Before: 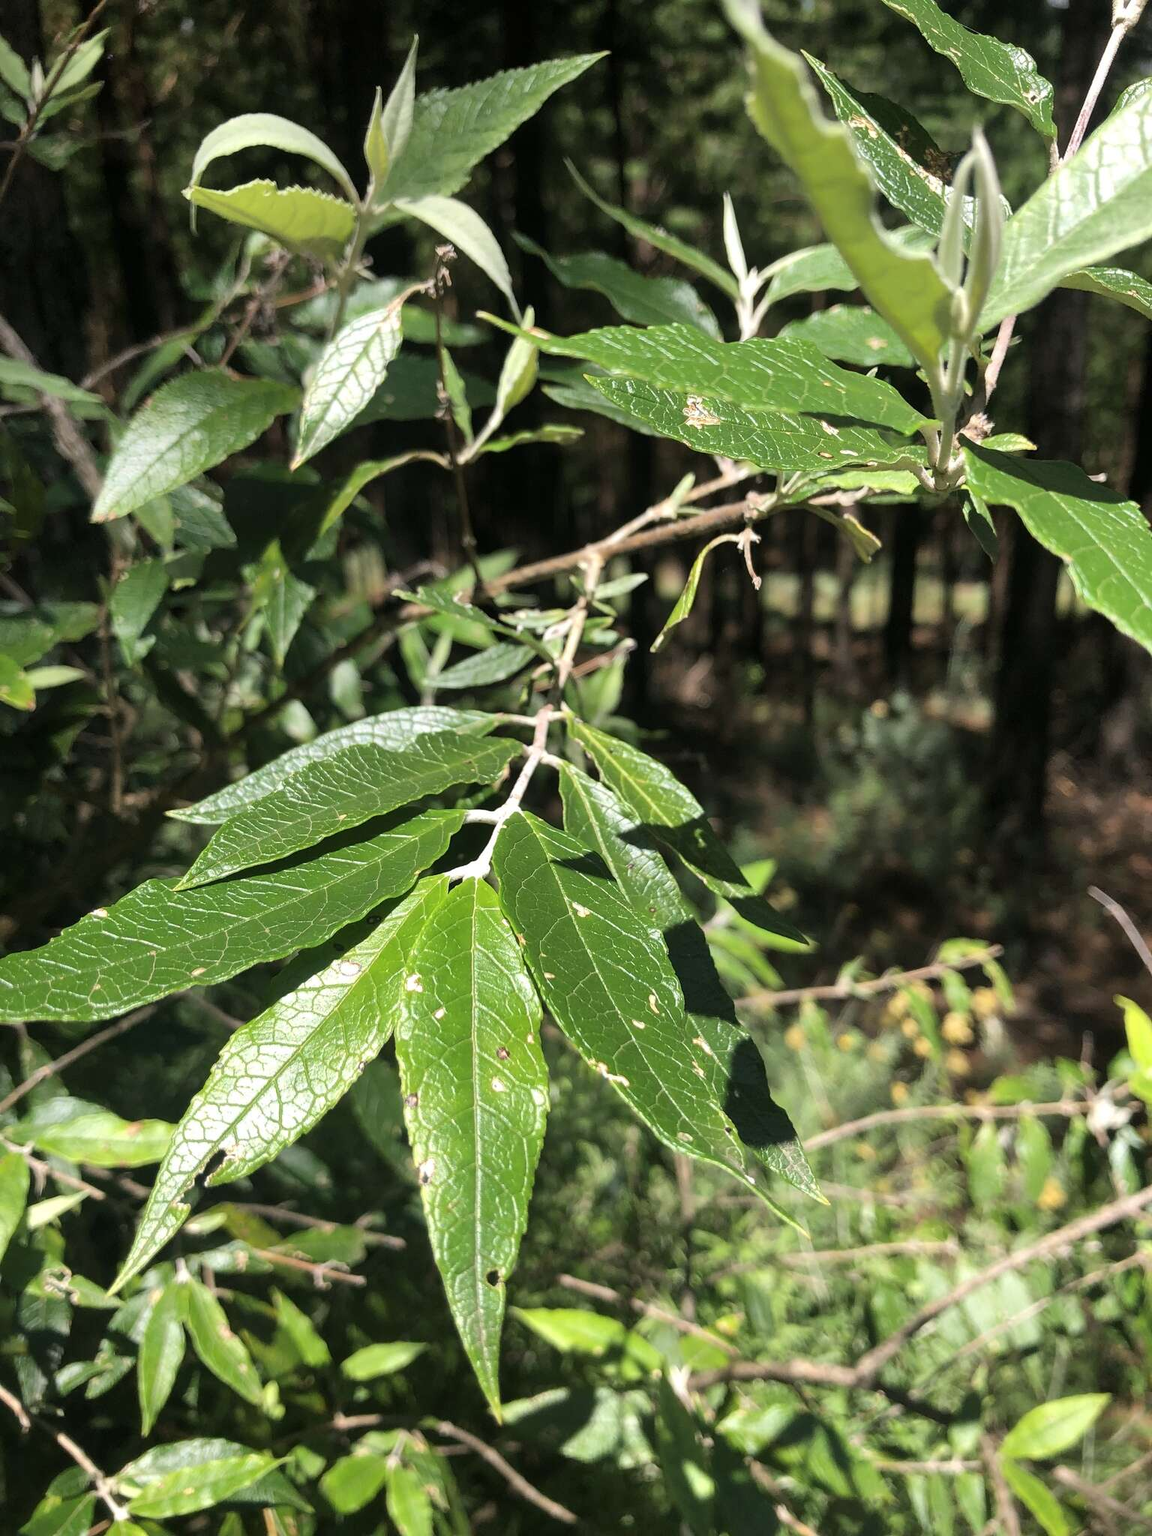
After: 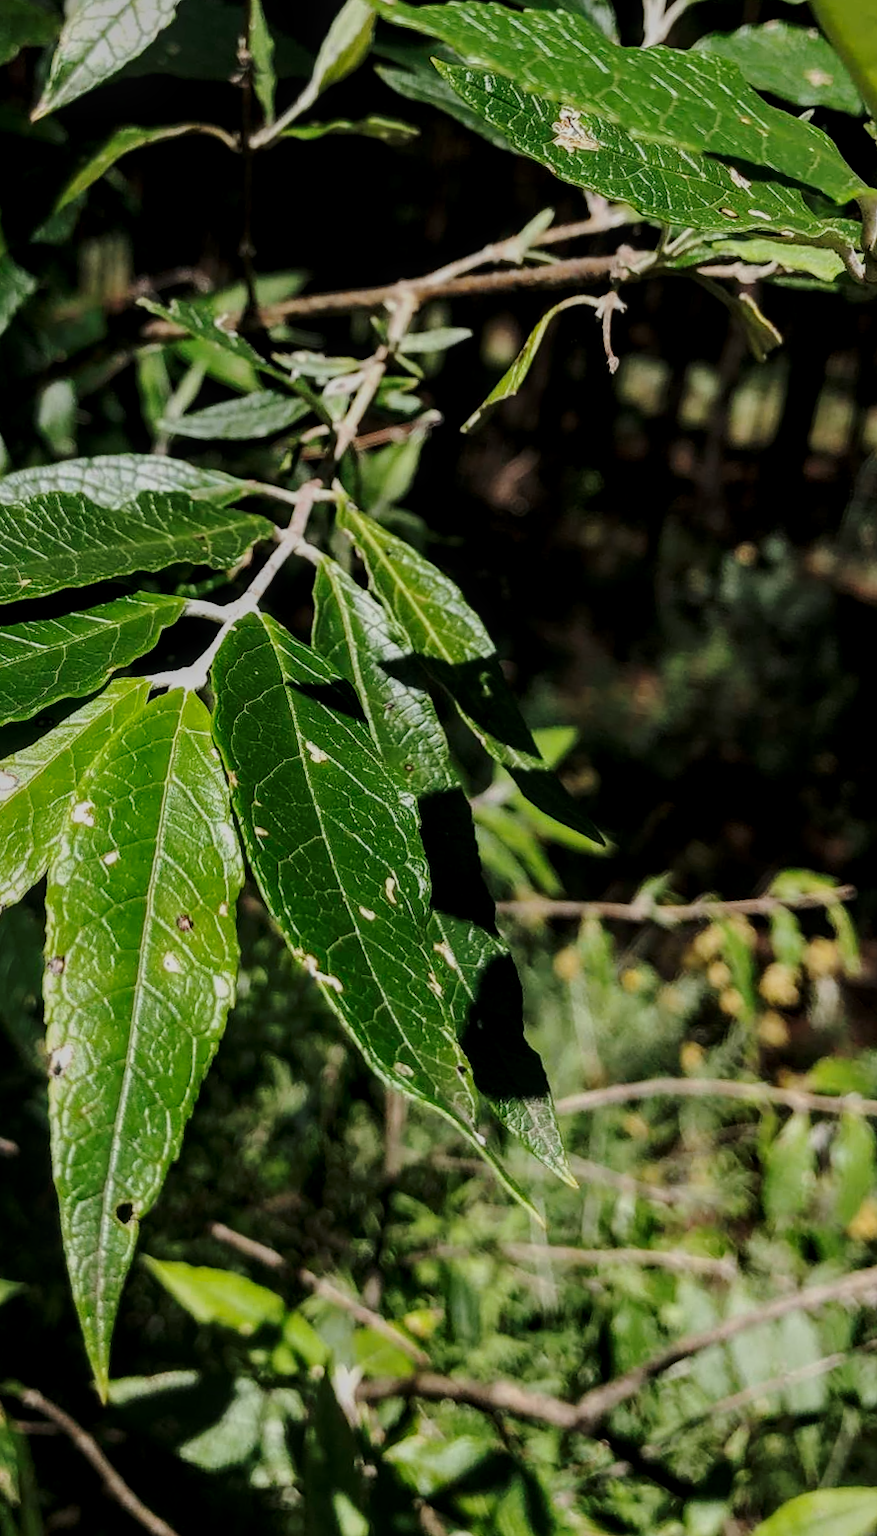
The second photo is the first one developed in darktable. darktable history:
local contrast: on, module defaults
base curve: curves: ch0 [(0, 0) (0.028, 0.03) (0.121, 0.232) (0.46, 0.748) (0.859, 0.968) (1, 1)], preserve colors none
contrast brightness saturation: contrast 0.11, saturation -0.17
crop: left 31.379%, top 24.658%, right 20.326%, bottom 6.628%
exposure: black level correction 0.012, compensate highlight preservation false
tone equalizer: -8 EV -2 EV, -7 EV -2 EV, -6 EV -2 EV, -5 EV -2 EV, -4 EV -2 EV, -3 EV -2 EV, -2 EV -2 EV, -1 EV -1.63 EV, +0 EV -2 EV
rotate and perspective: rotation 9.12°, automatic cropping off
